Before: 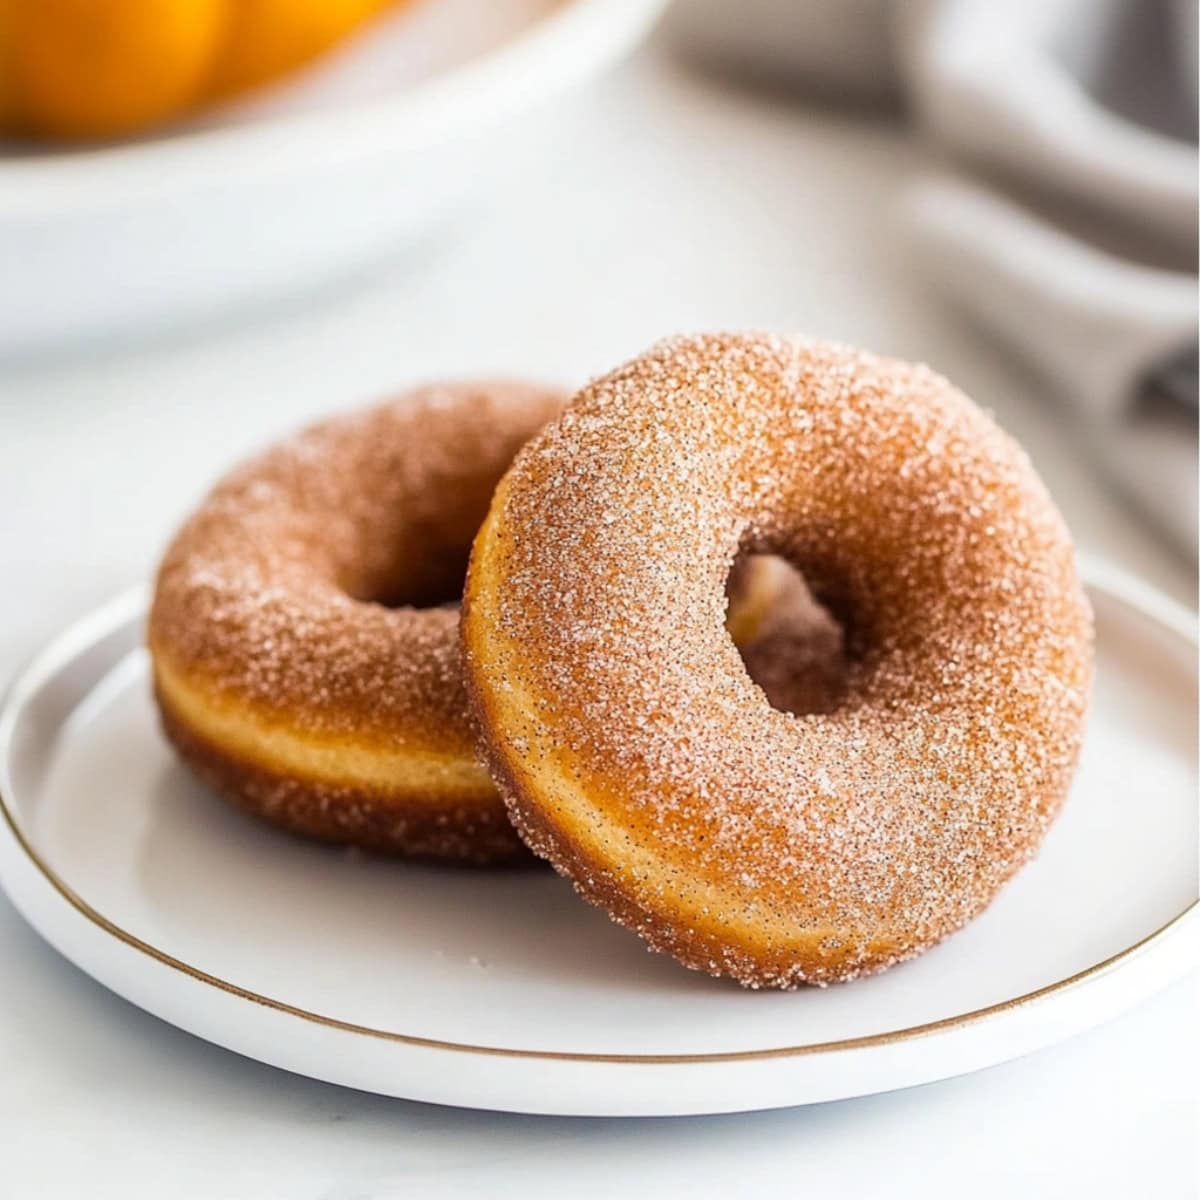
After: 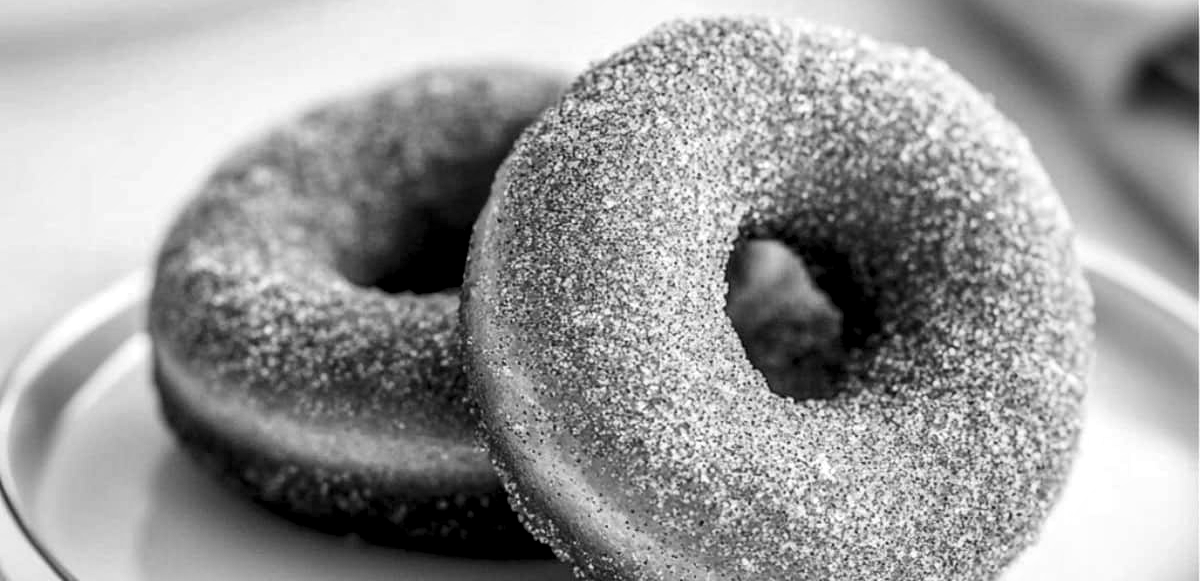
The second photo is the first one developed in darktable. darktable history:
crop and rotate: top 26.293%, bottom 25.217%
local contrast: highlights 60%, shadows 61%, detail 160%
color zones: curves: ch1 [(0, 0.469) (0.001, 0.469) (0.12, 0.446) (0.248, 0.469) (0.5, 0.5) (0.748, 0.5) (0.999, 0.469) (1, 0.469)]
color calibration: output gray [0.267, 0.423, 0.261, 0], x 0.354, y 0.368, temperature 4665.97 K
